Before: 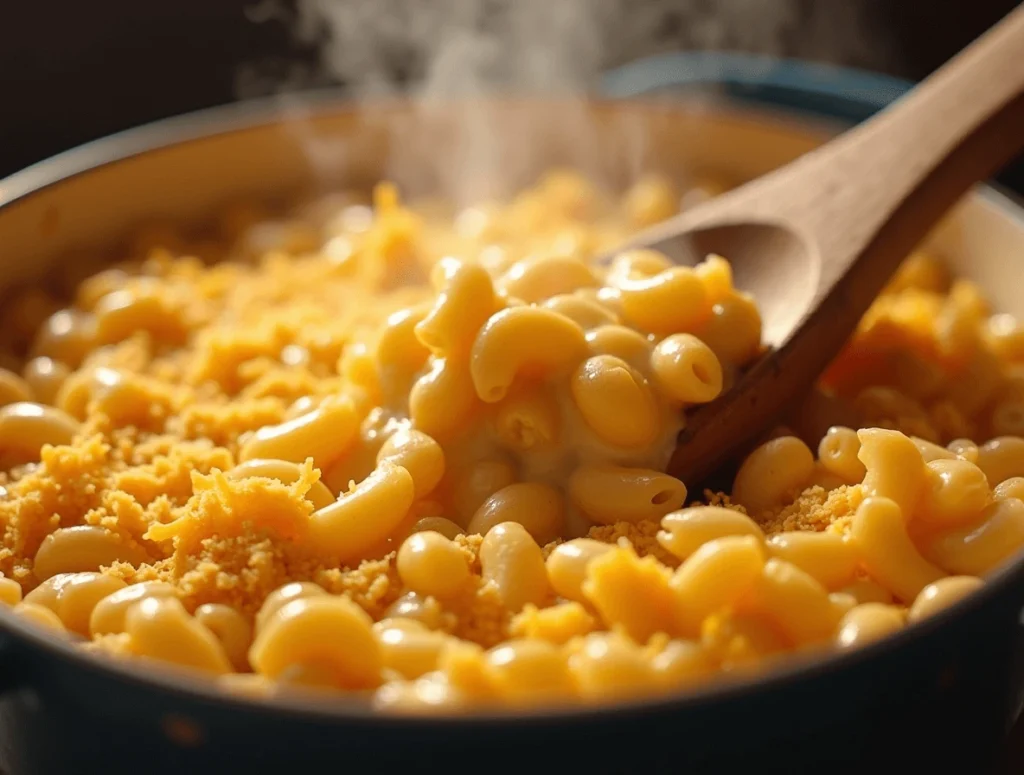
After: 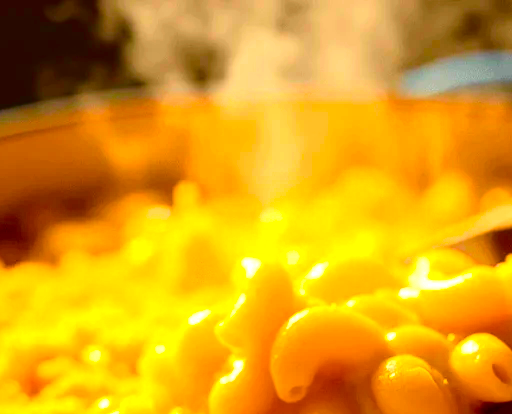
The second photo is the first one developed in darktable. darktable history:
tone curve: curves: ch0 [(0, 0.014) (0.17, 0.099) (0.398, 0.423) (0.725, 0.828) (0.872, 0.918) (1, 0.981)]; ch1 [(0, 0) (0.402, 0.36) (0.489, 0.491) (0.5, 0.503) (0.515, 0.52) (0.545, 0.572) (0.615, 0.662) (0.701, 0.725) (1, 1)]; ch2 [(0, 0) (0.42, 0.458) (0.485, 0.499) (0.503, 0.503) (0.531, 0.542) (0.561, 0.594) (0.644, 0.694) (0.717, 0.753) (1, 0.991)], color space Lab, independent channels
color balance rgb: linear chroma grading › global chroma 20%, perceptual saturation grading › global saturation 65%, perceptual saturation grading › highlights 50%, perceptual saturation grading › shadows 30%, perceptual brilliance grading › global brilliance 12%, perceptual brilliance grading › highlights 15%, global vibrance 20%
crop: left 19.556%, right 30.401%, bottom 46.458%
